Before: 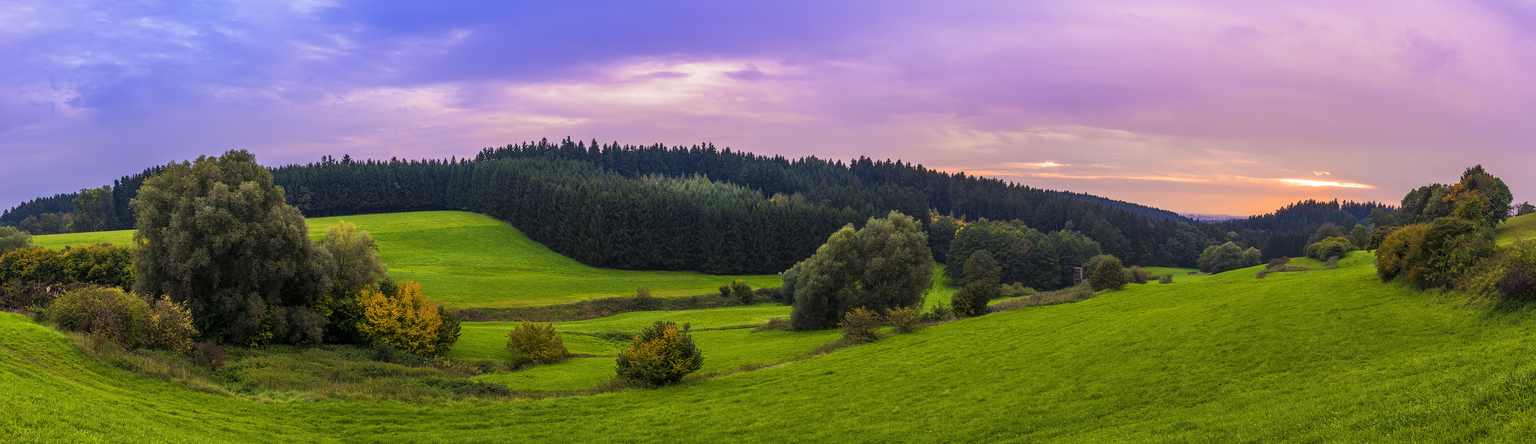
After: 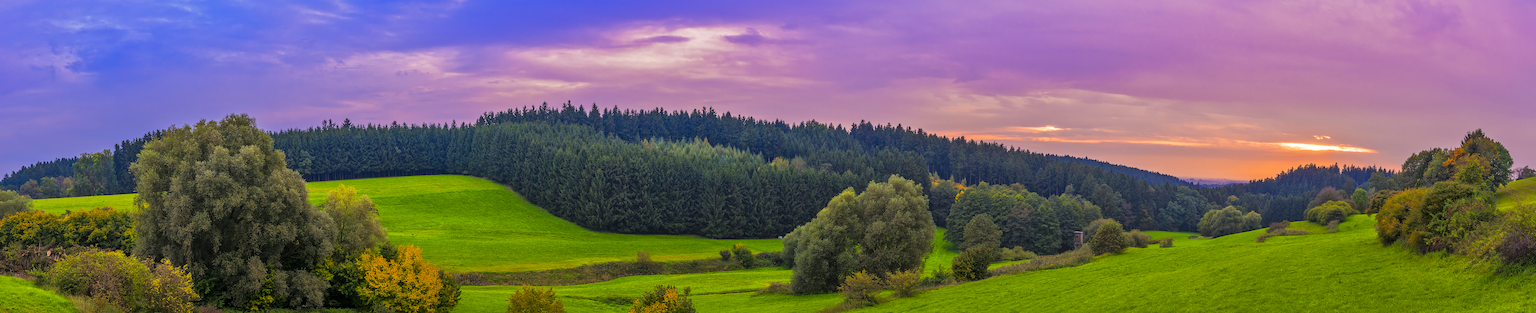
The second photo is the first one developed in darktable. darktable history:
color zones: curves: ch0 [(0, 0.613) (0.01, 0.613) (0.245, 0.448) (0.498, 0.529) (0.642, 0.665) (0.879, 0.777) (0.99, 0.613)]; ch1 [(0, 0) (0.143, 0) (0.286, 0) (0.429, 0) (0.571, 0) (0.714, 0) (0.857, 0)], mix -130.86%
crop and rotate: top 8.149%, bottom 21.293%
shadows and highlights: on, module defaults
